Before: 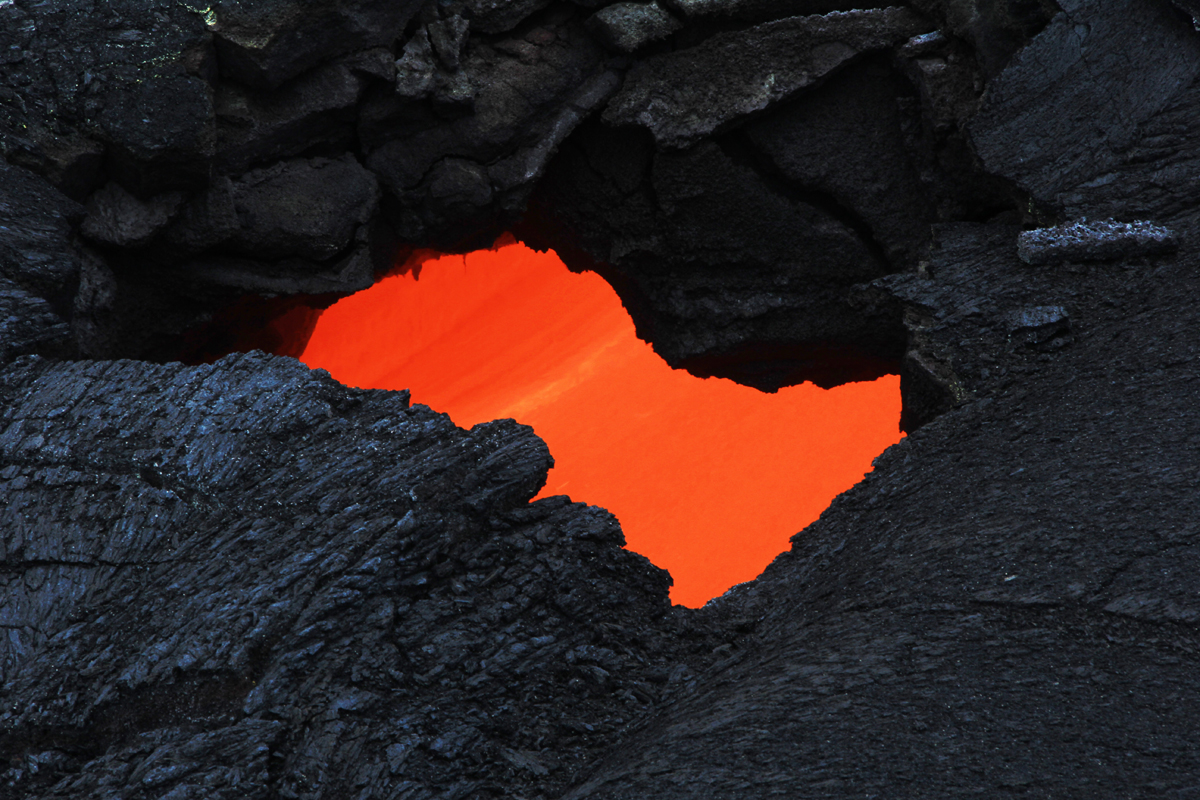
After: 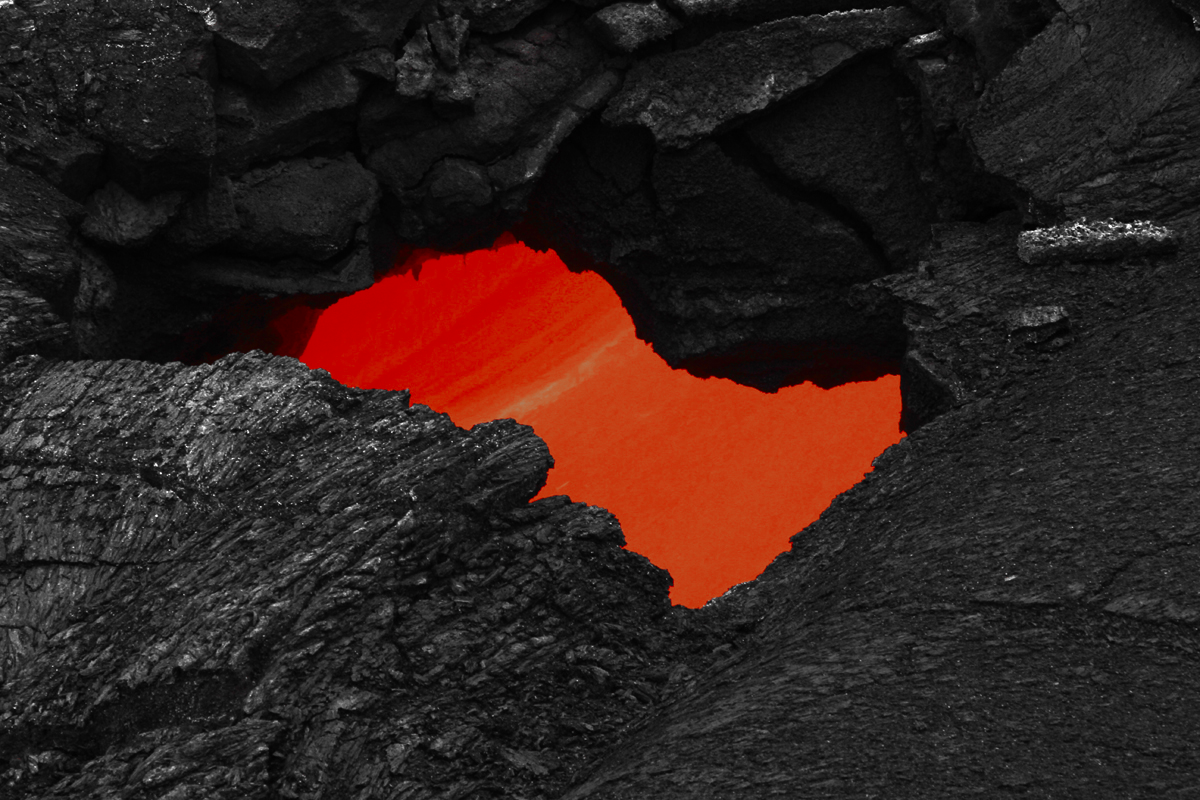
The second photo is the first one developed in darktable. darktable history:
exposure: compensate highlight preservation false
tone equalizer: on, module defaults
color zones: curves: ch0 [(0, 0.352) (0.143, 0.407) (0.286, 0.386) (0.429, 0.431) (0.571, 0.829) (0.714, 0.853) (0.857, 0.833) (1, 0.352)]; ch1 [(0, 0.604) (0.072, 0.726) (0.096, 0.608) (0.205, 0.007) (0.571, -0.006) (0.839, -0.013) (0.857, -0.012) (1, 0.604)]
